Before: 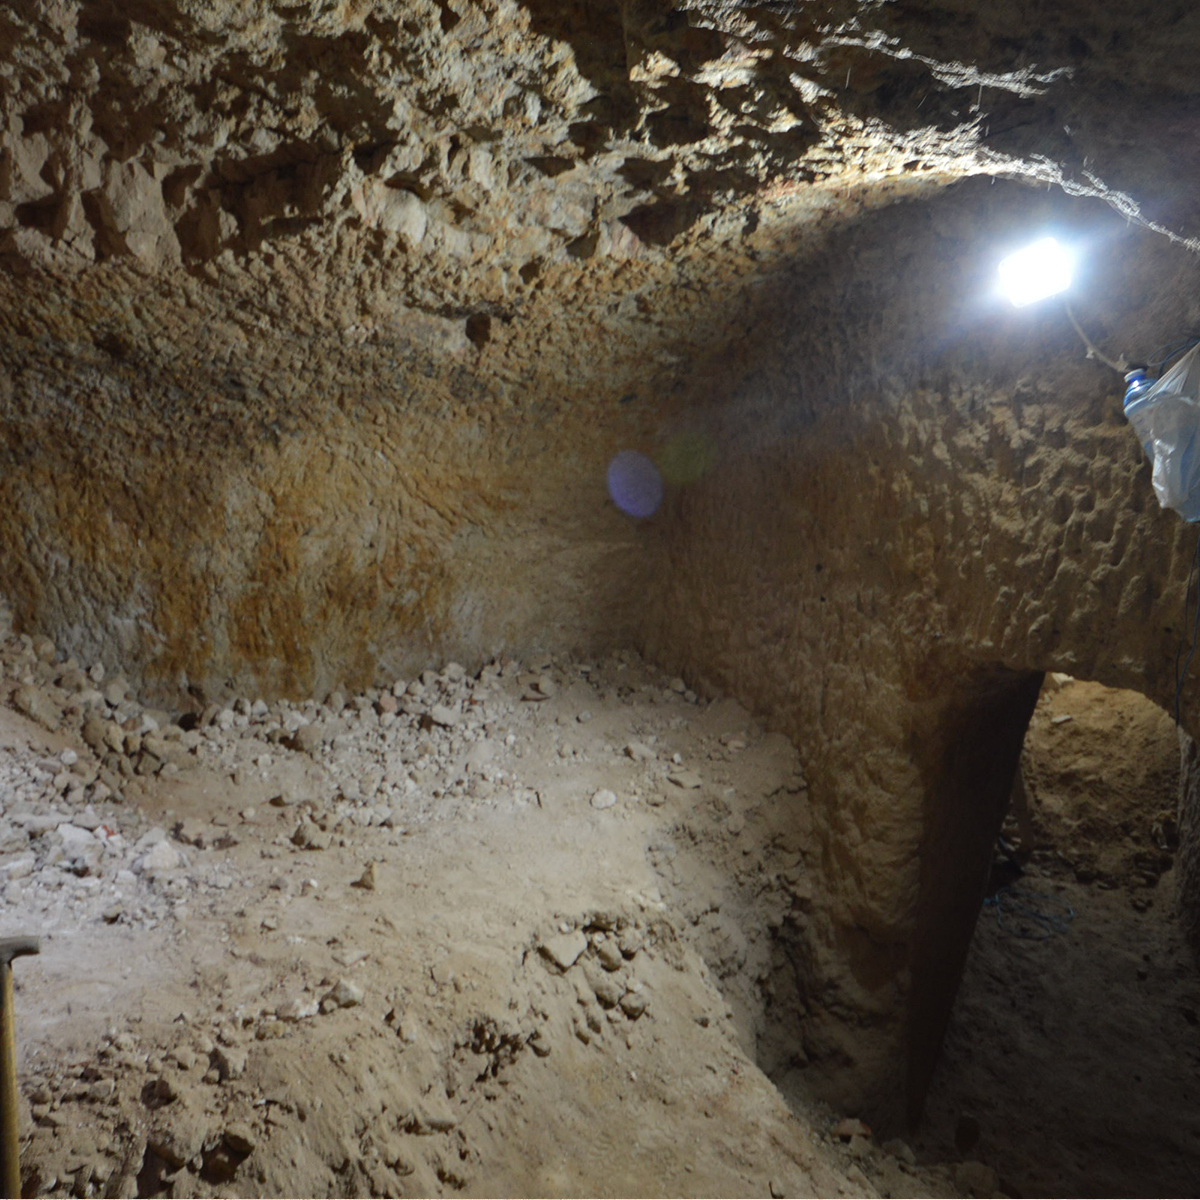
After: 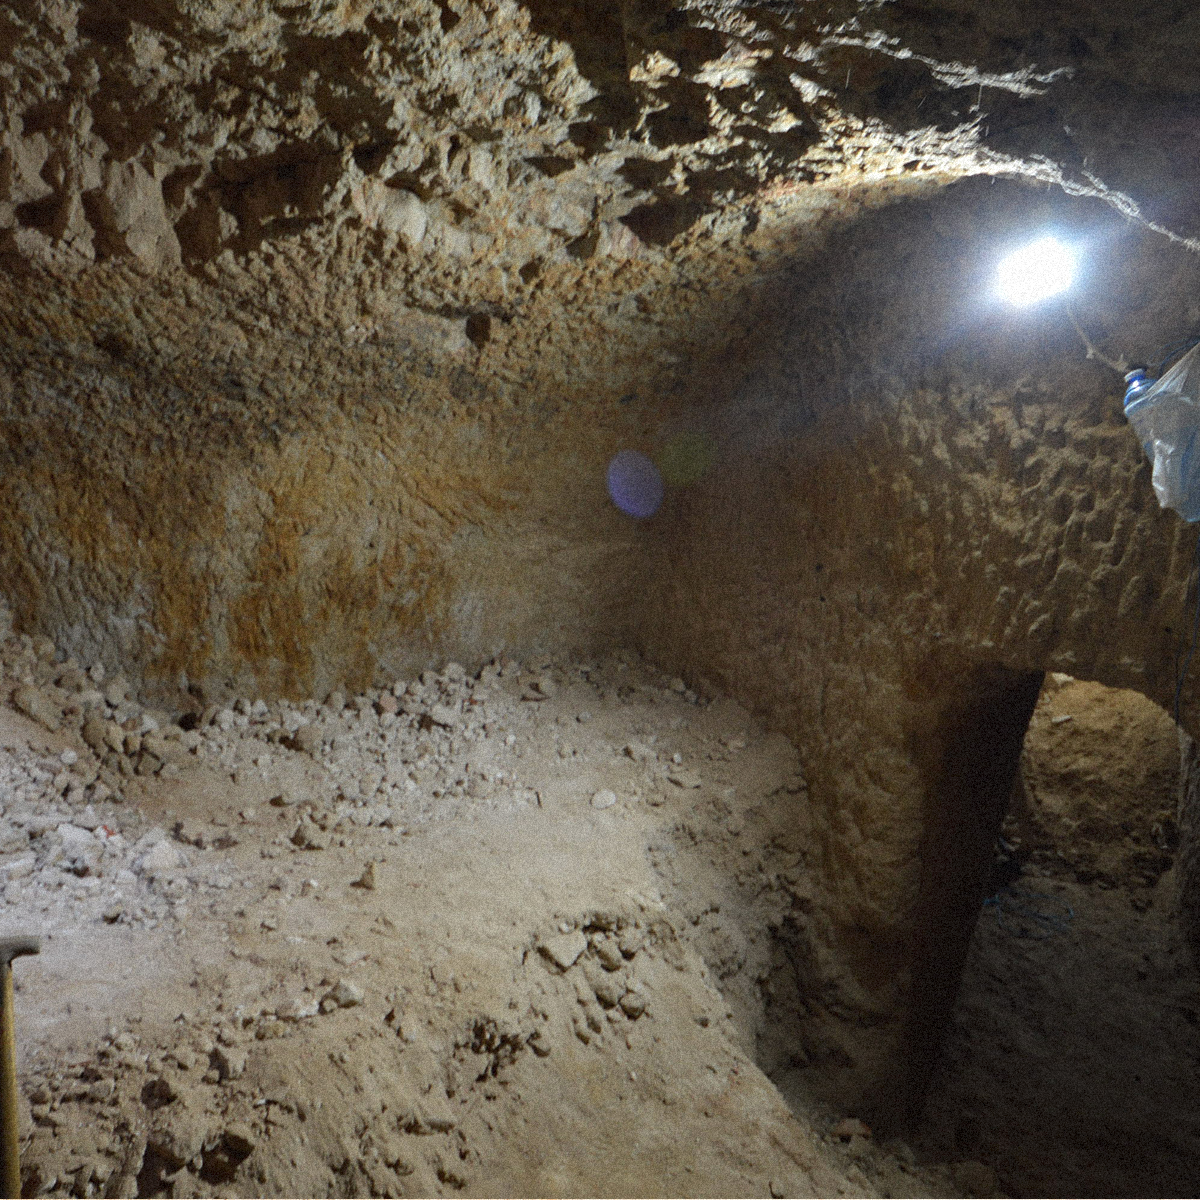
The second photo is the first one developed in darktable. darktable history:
grain: coarseness 9.38 ISO, strength 34.99%, mid-tones bias 0%
